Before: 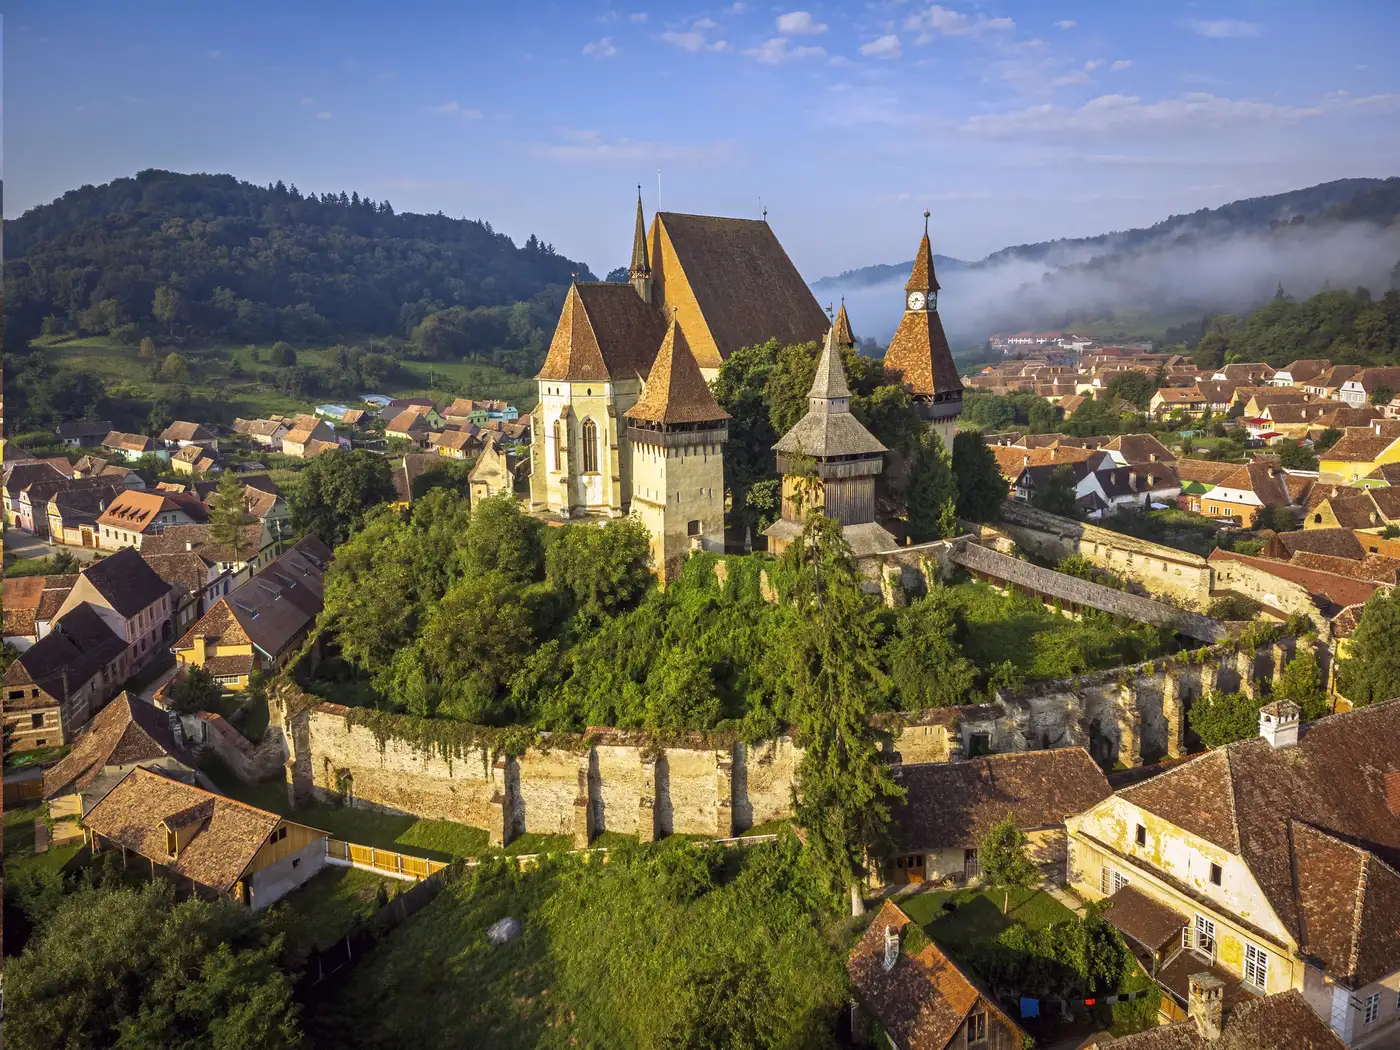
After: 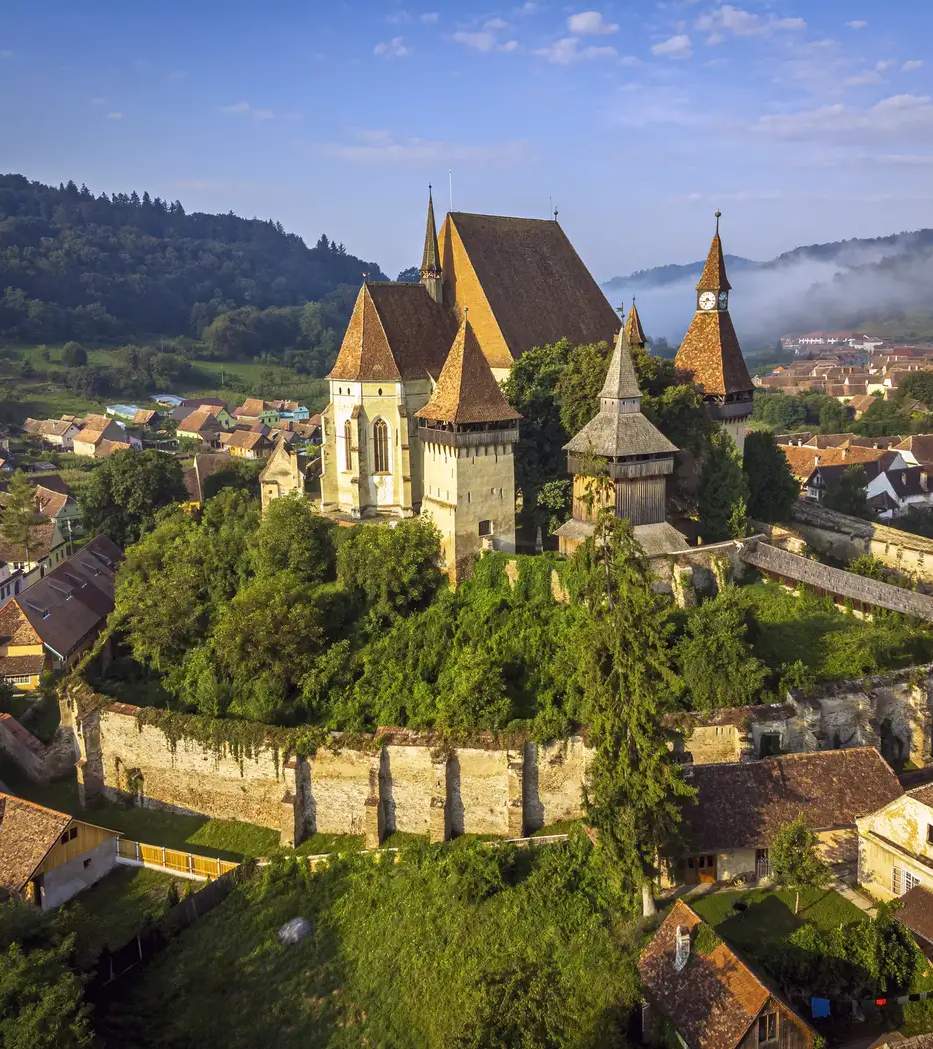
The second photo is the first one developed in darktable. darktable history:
crop and rotate: left 15.055%, right 18.278%
fill light: on, module defaults
